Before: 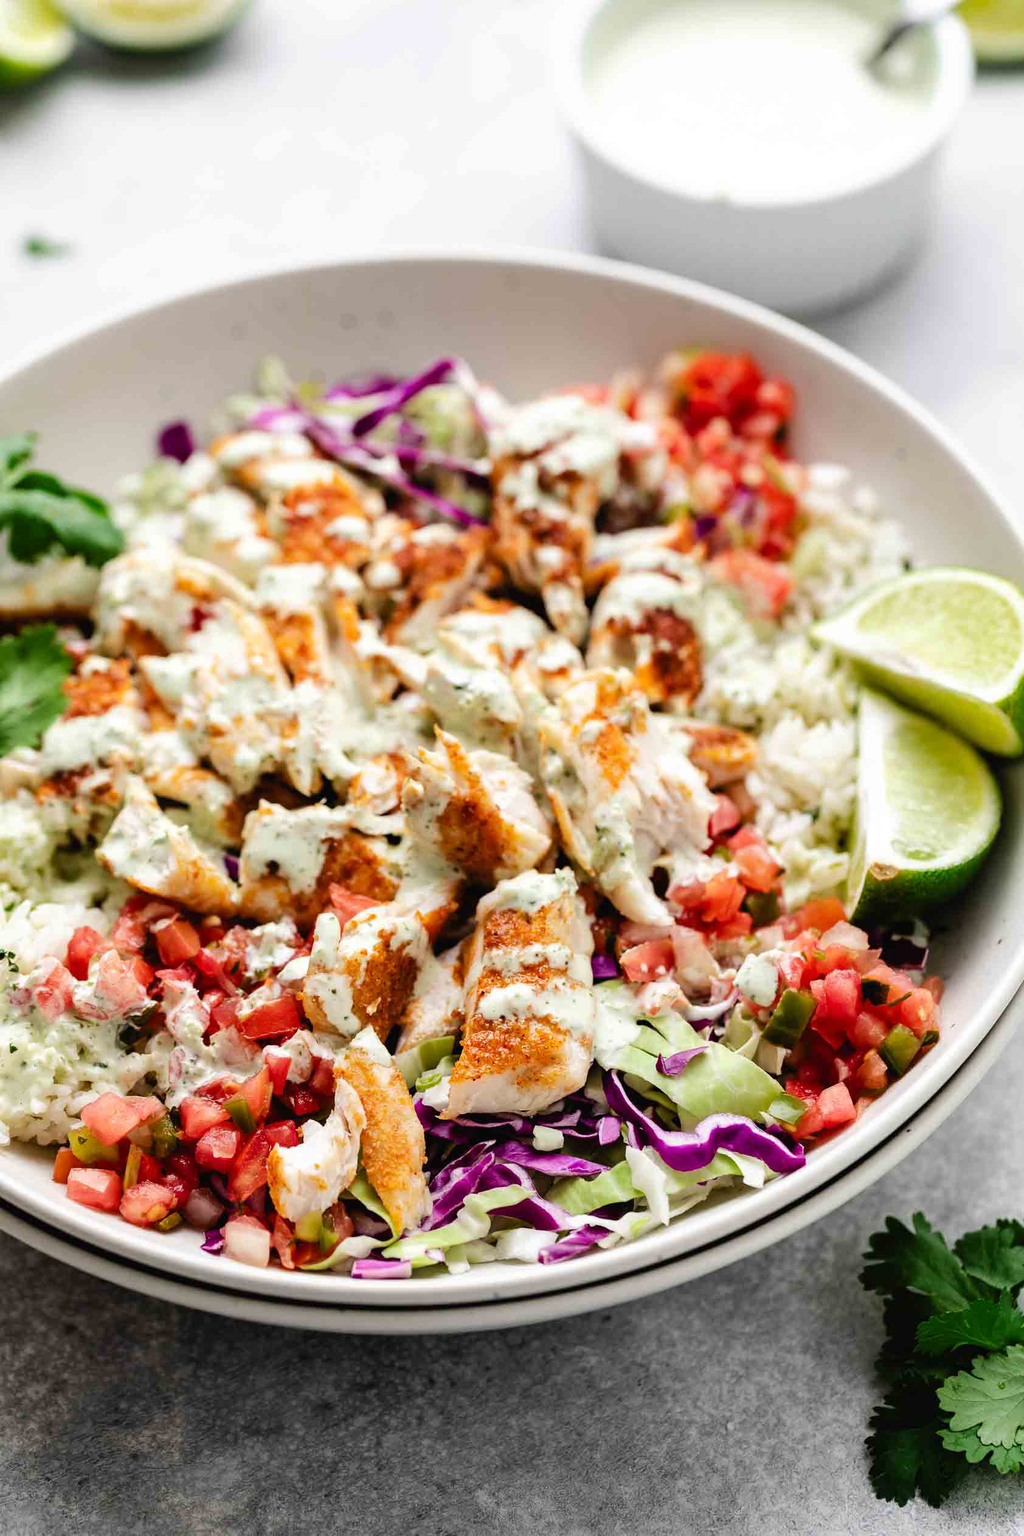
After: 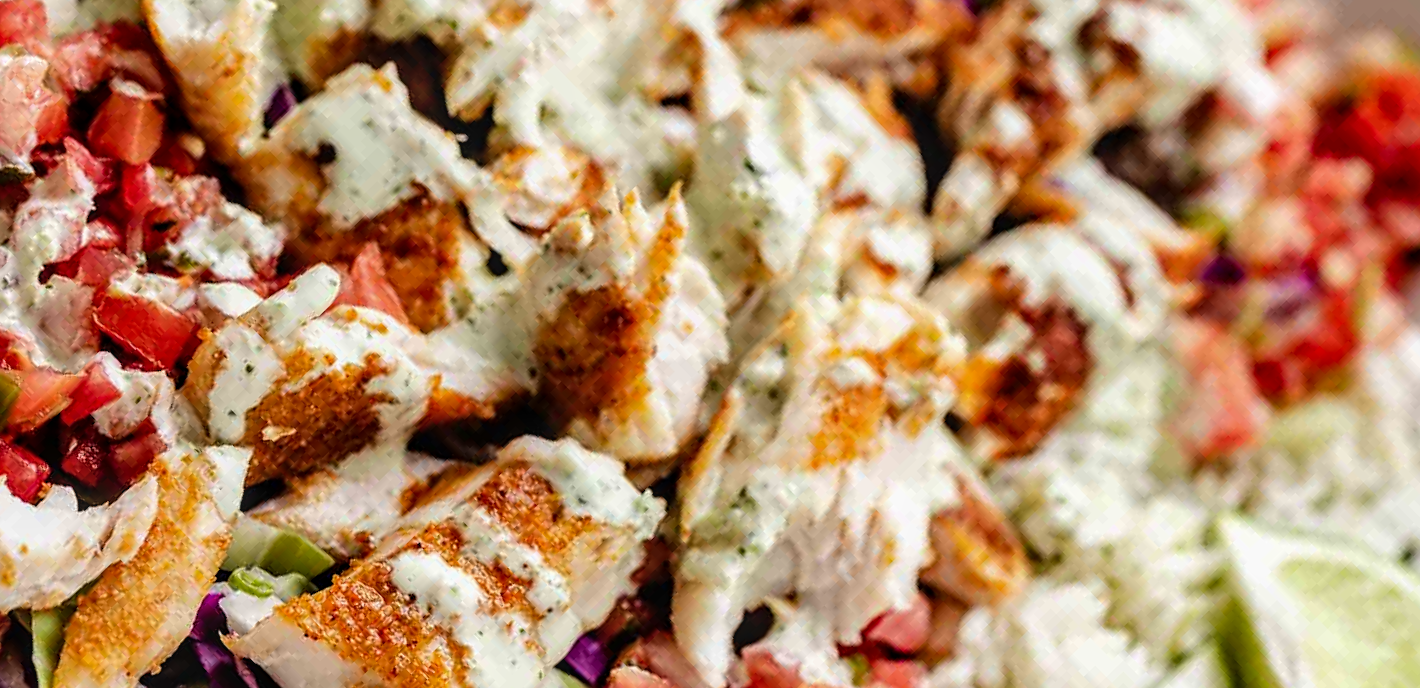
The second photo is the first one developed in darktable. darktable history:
local contrast: on, module defaults
exposure: exposure -0.961 EV, compensate highlight preservation false
levels: mode automatic
sharpen: amount 0.2
crop and rotate: angle -45.73°, top 16.307%, right 0.839%, bottom 11.602%
tone equalizer: -8 EV -0.431 EV, -7 EV -0.382 EV, -6 EV -0.365 EV, -5 EV -0.252 EV, -3 EV 0.24 EV, -2 EV 0.359 EV, -1 EV 0.399 EV, +0 EV 0.434 EV, mask exposure compensation -0.509 EV
